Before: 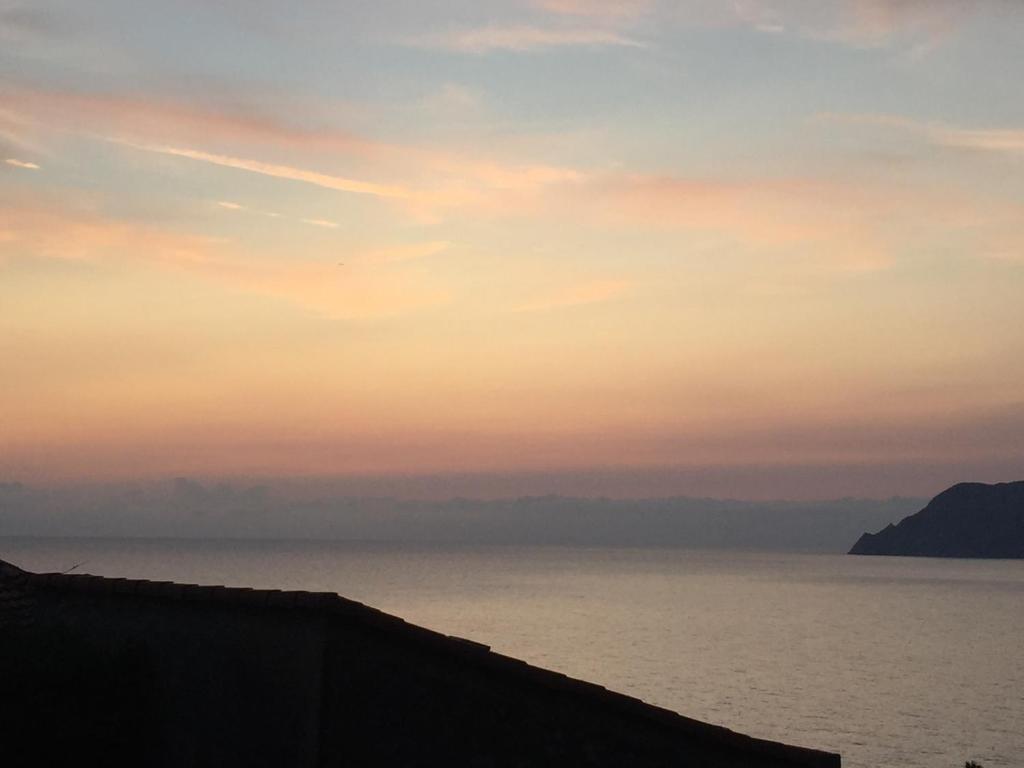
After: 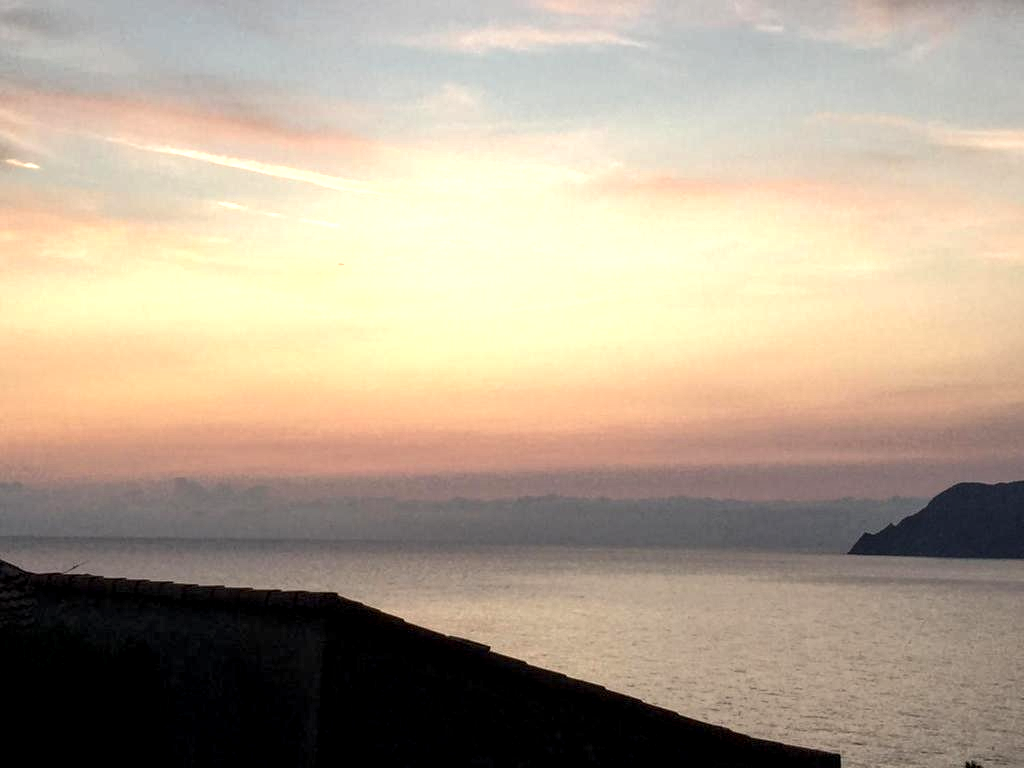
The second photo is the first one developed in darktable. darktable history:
exposure: black level correction 0, exposure 0.499 EV, compensate exposure bias true, compensate highlight preservation false
local contrast: highlights 104%, shadows 102%, detail 199%, midtone range 0.2
